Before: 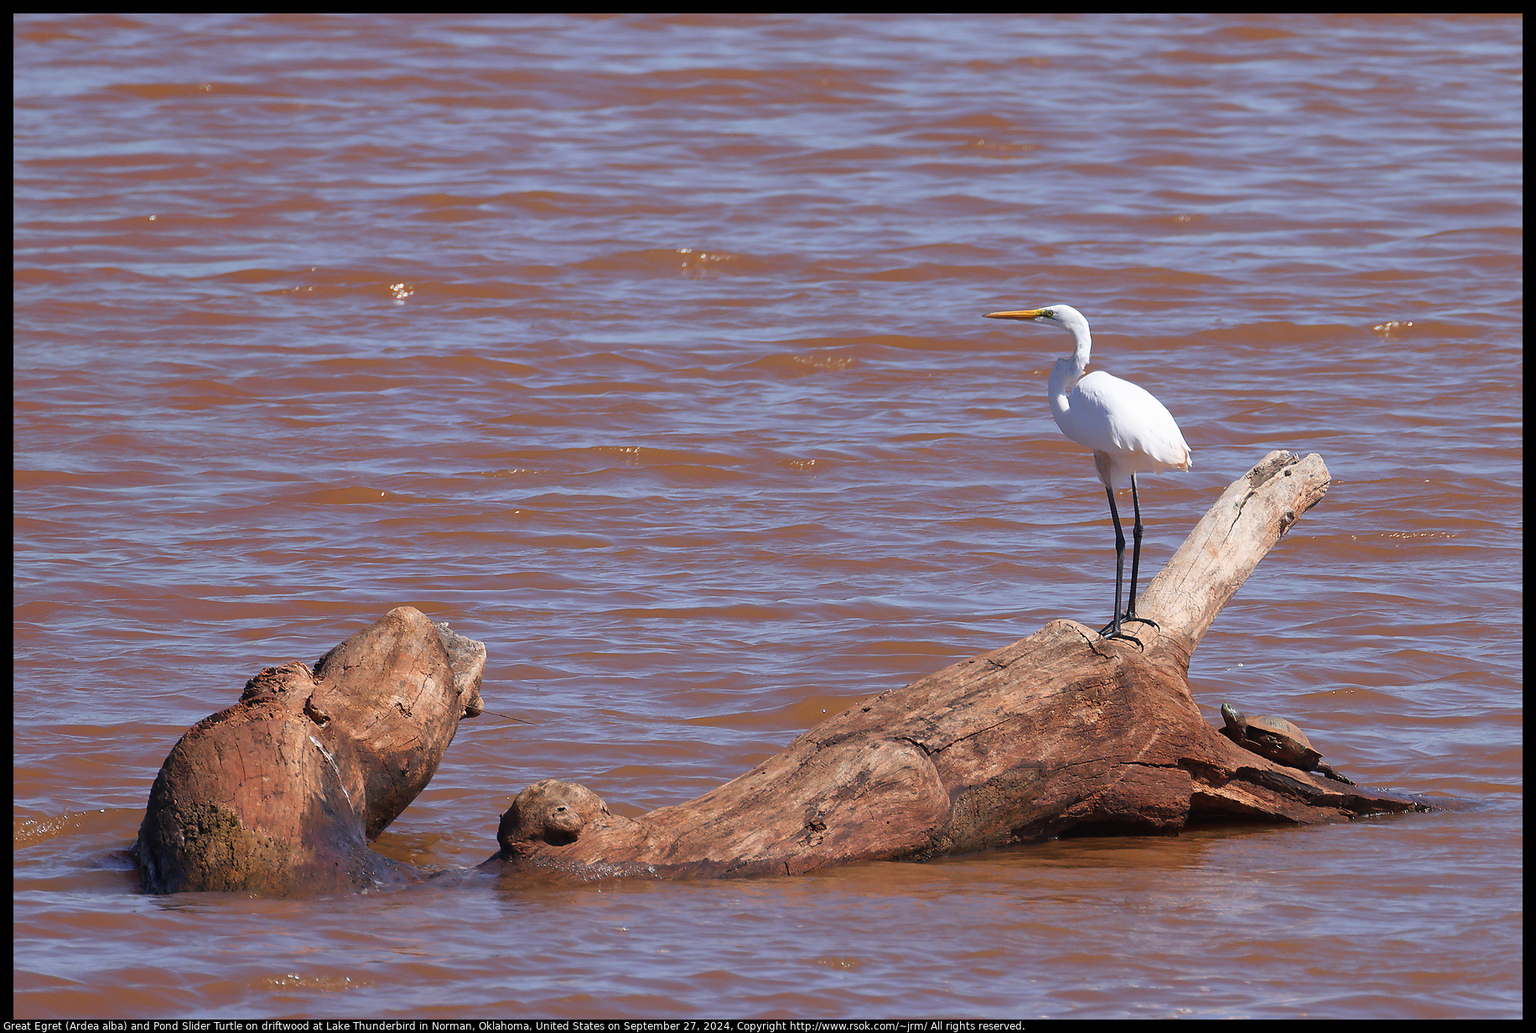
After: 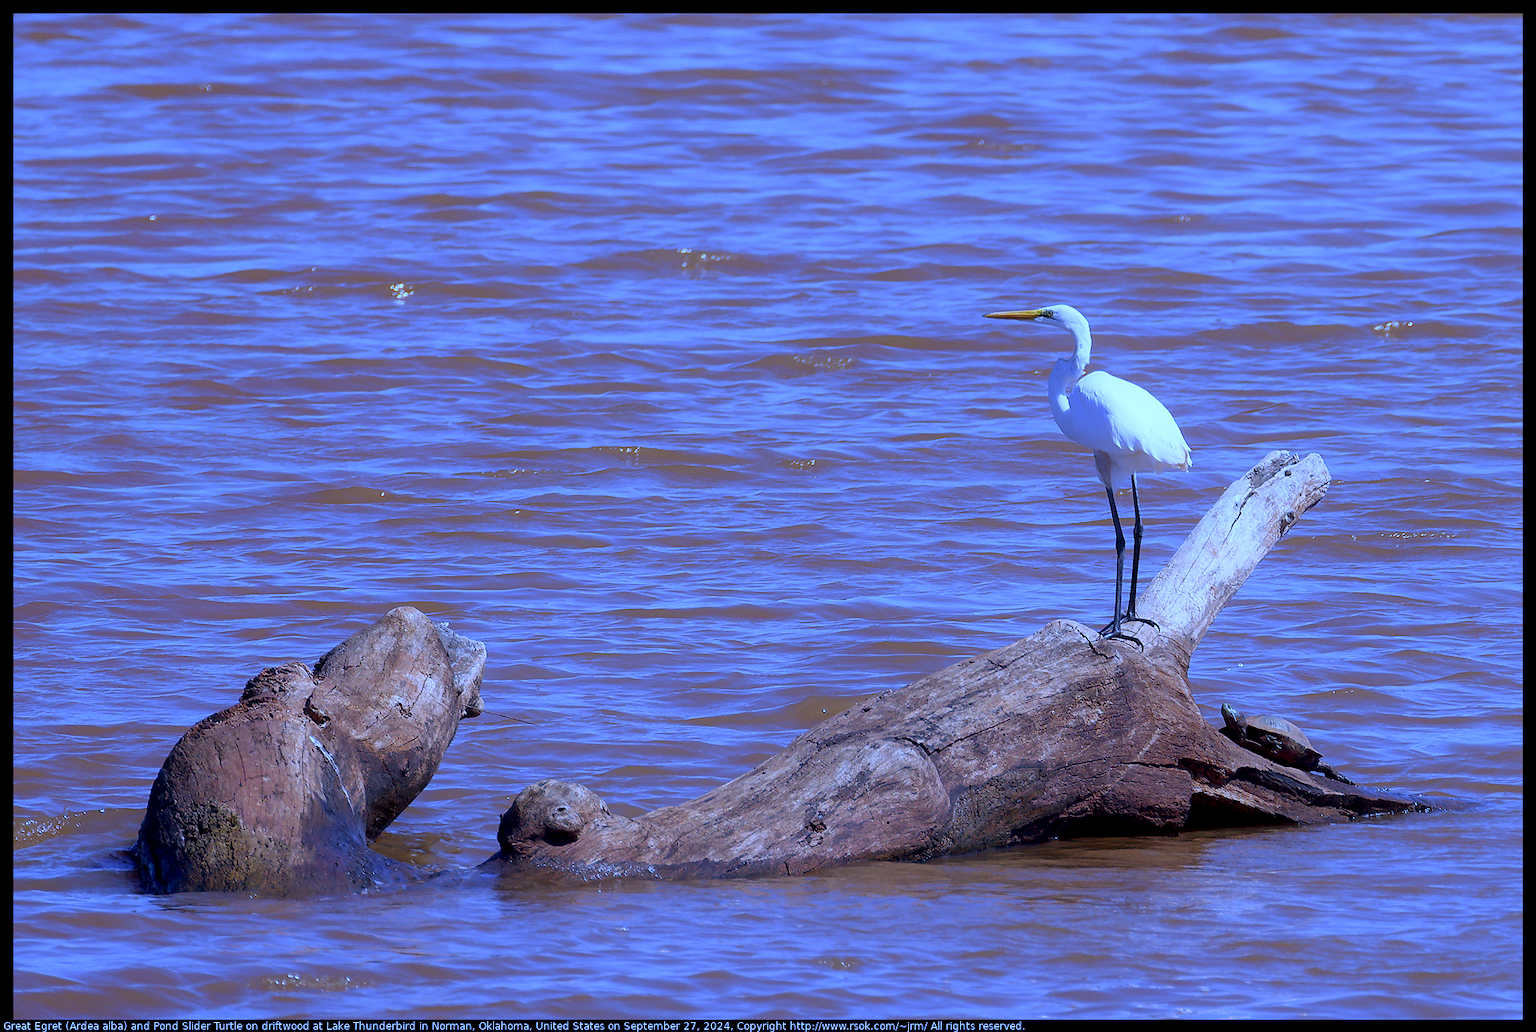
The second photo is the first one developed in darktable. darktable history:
local contrast: highlights 100%, shadows 100%, detail 120%, midtone range 0.2
exposure: black level correction 0.009, exposure 0.014 EV, compensate highlight preservation false
white balance: red 0.766, blue 1.537
contrast equalizer: y [[0.5, 0.488, 0.462, 0.461, 0.491, 0.5], [0.5 ×6], [0.5 ×6], [0 ×6], [0 ×6]]
